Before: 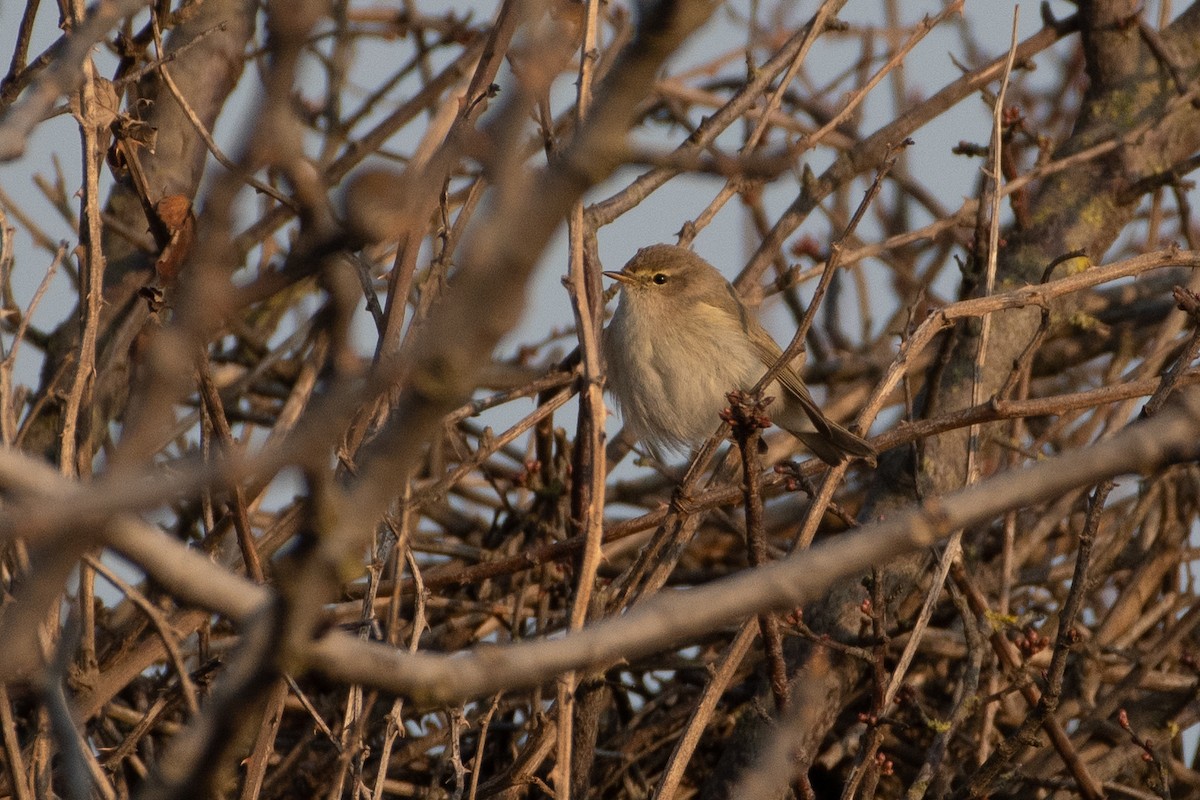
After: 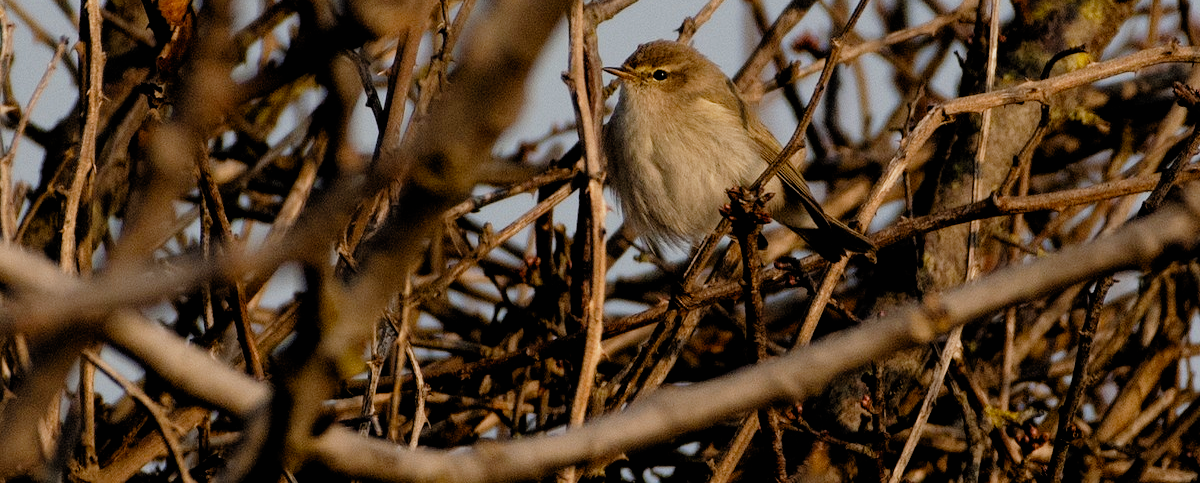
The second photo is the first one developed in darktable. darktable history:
filmic rgb: black relative exposure -3.71 EV, white relative exposure 2.76 EV, dynamic range scaling -5.7%, hardness 3.05, preserve chrominance no, color science v5 (2021)
crop and rotate: top 25.539%, bottom 13.983%
